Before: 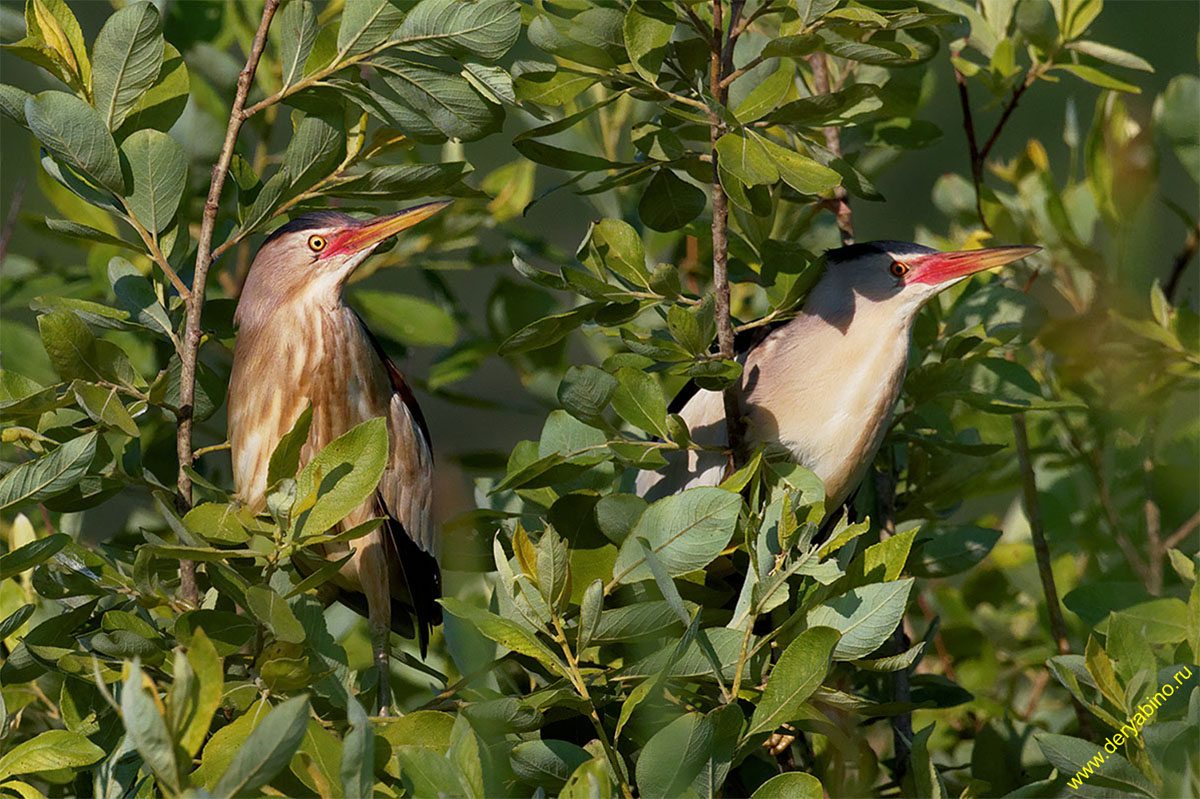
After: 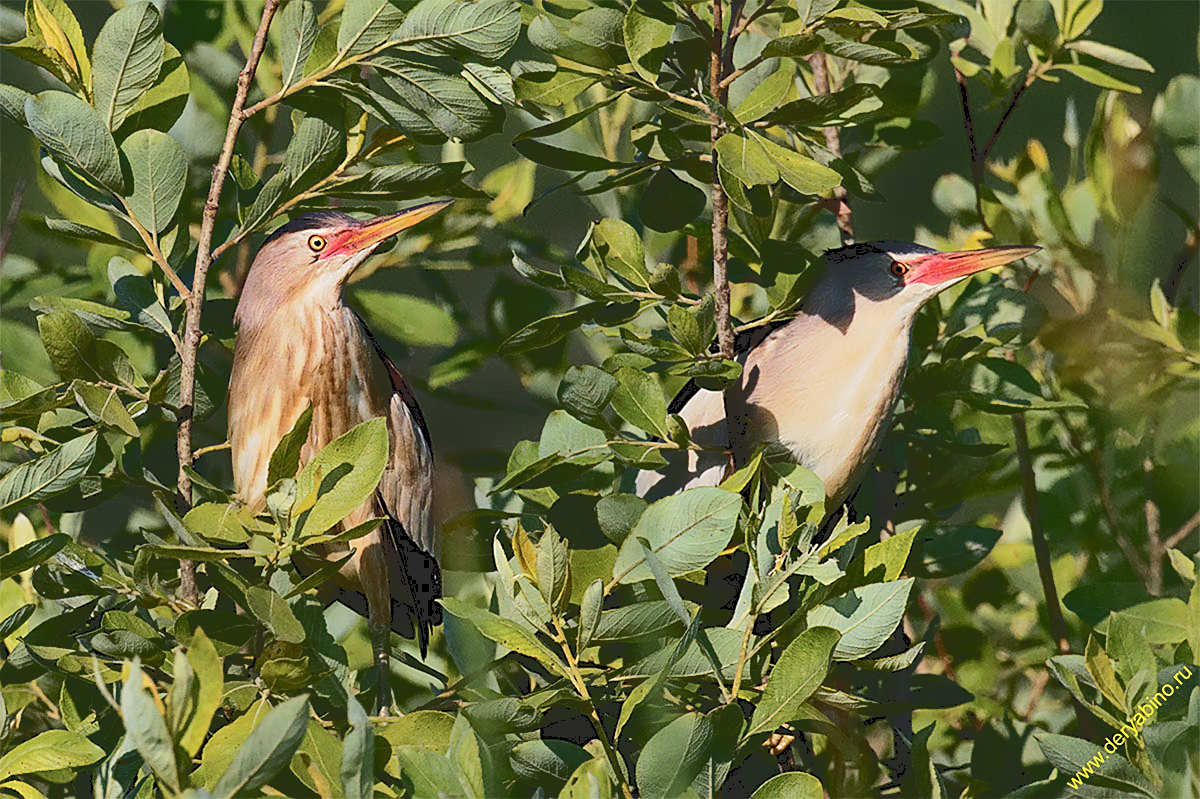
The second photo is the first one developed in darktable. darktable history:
tone curve: curves: ch0 [(0, 0) (0.003, 0.169) (0.011, 0.169) (0.025, 0.169) (0.044, 0.173) (0.069, 0.178) (0.1, 0.183) (0.136, 0.185) (0.177, 0.197) (0.224, 0.227) (0.277, 0.292) (0.335, 0.391) (0.399, 0.491) (0.468, 0.592) (0.543, 0.672) (0.623, 0.734) (0.709, 0.785) (0.801, 0.844) (0.898, 0.893) (1, 1)], color space Lab, independent channels, preserve colors none
sharpen: on, module defaults
